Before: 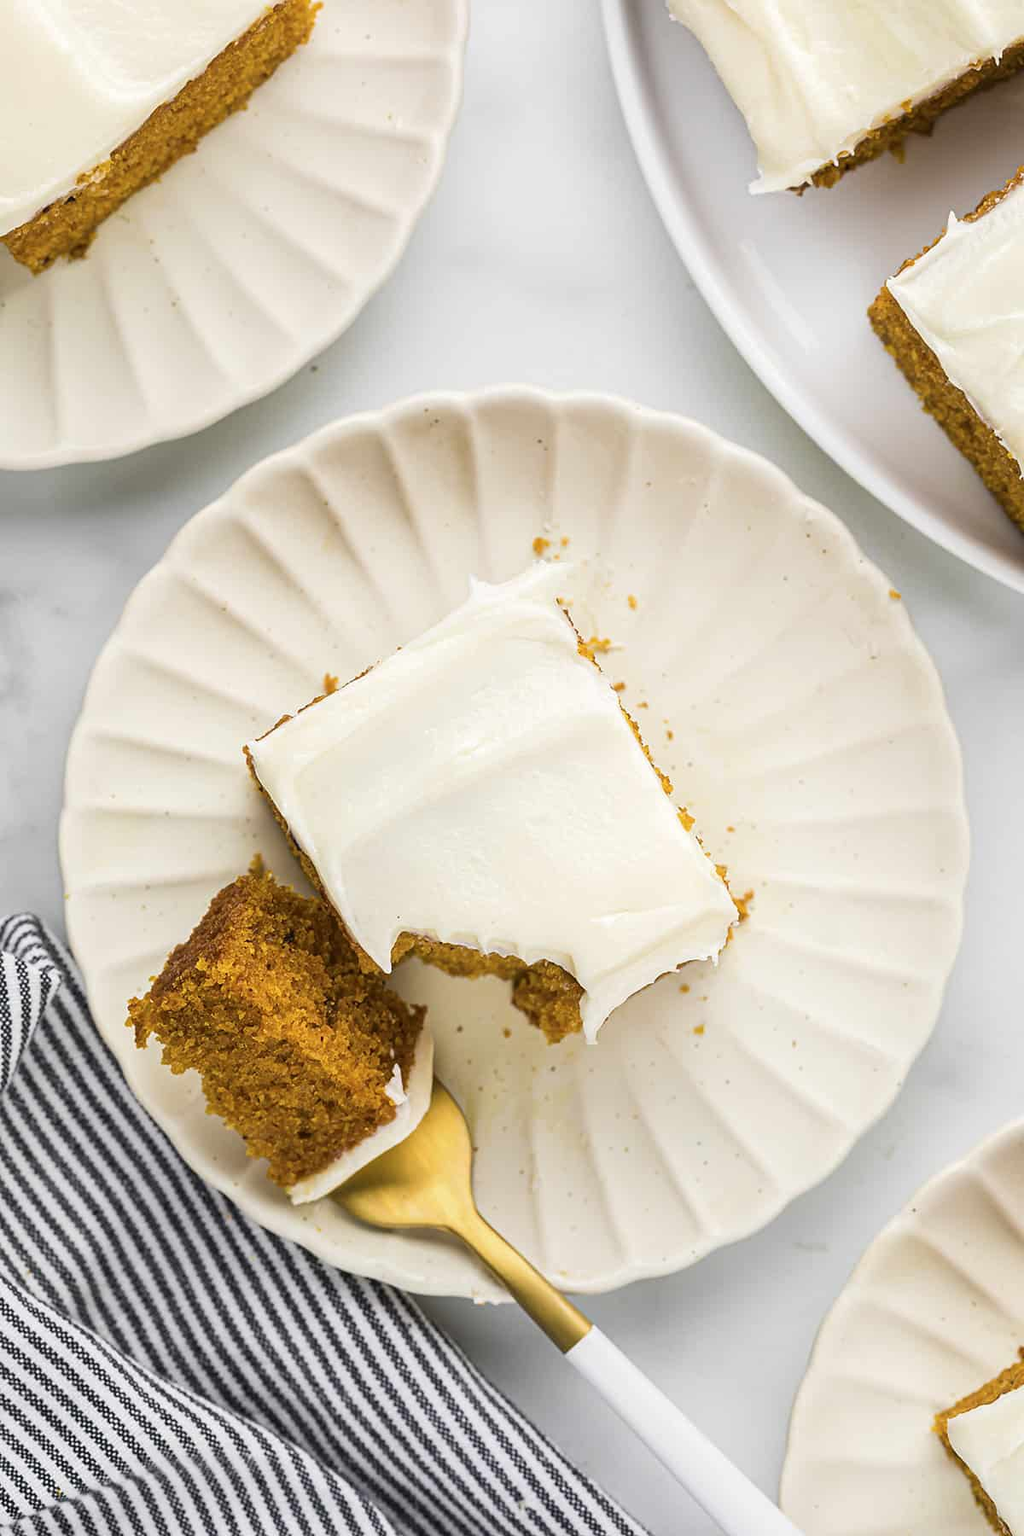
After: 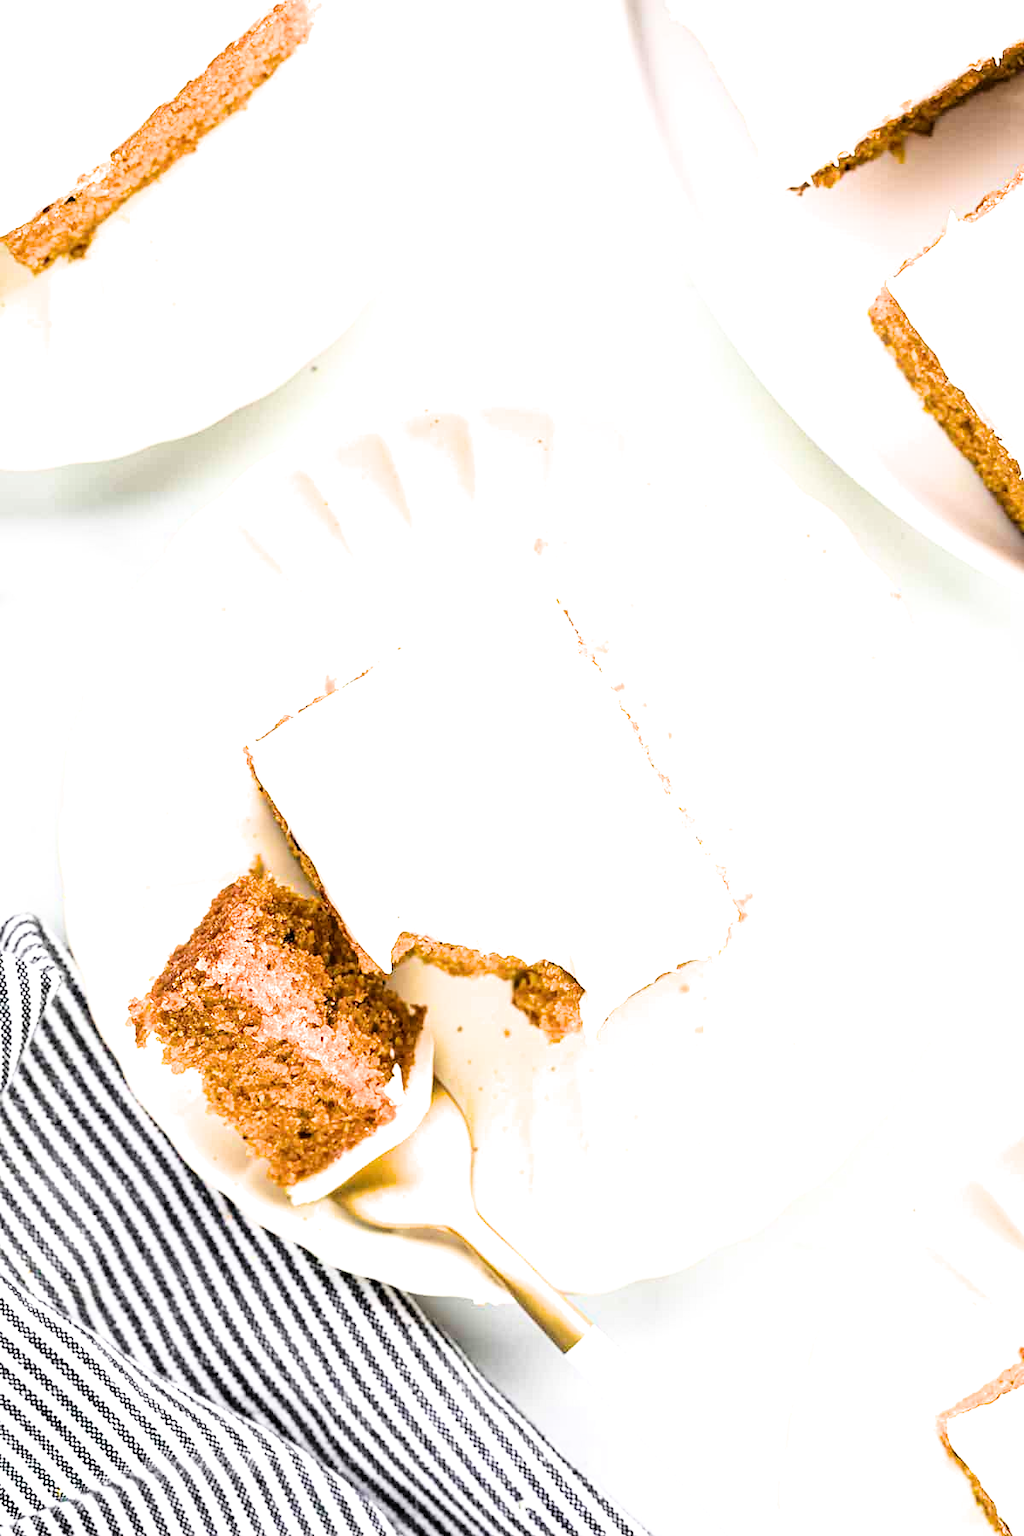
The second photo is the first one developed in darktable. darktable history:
exposure: black level correction 0, exposure 1.2 EV, compensate highlight preservation false
filmic rgb: black relative exposure -5.83 EV, white relative exposure 3.4 EV, hardness 3.68
tone equalizer: -8 EV -0.75 EV, -7 EV -0.7 EV, -6 EV -0.6 EV, -5 EV -0.4 EV, -3 EV 0.4 EV, -2 EV 0.6 EV, -1 EV 0.7 EV, +0 EV 0.75 EV, edges refinement/feathering 500, mask exposure compensation -1.57 EV, preserve details no
